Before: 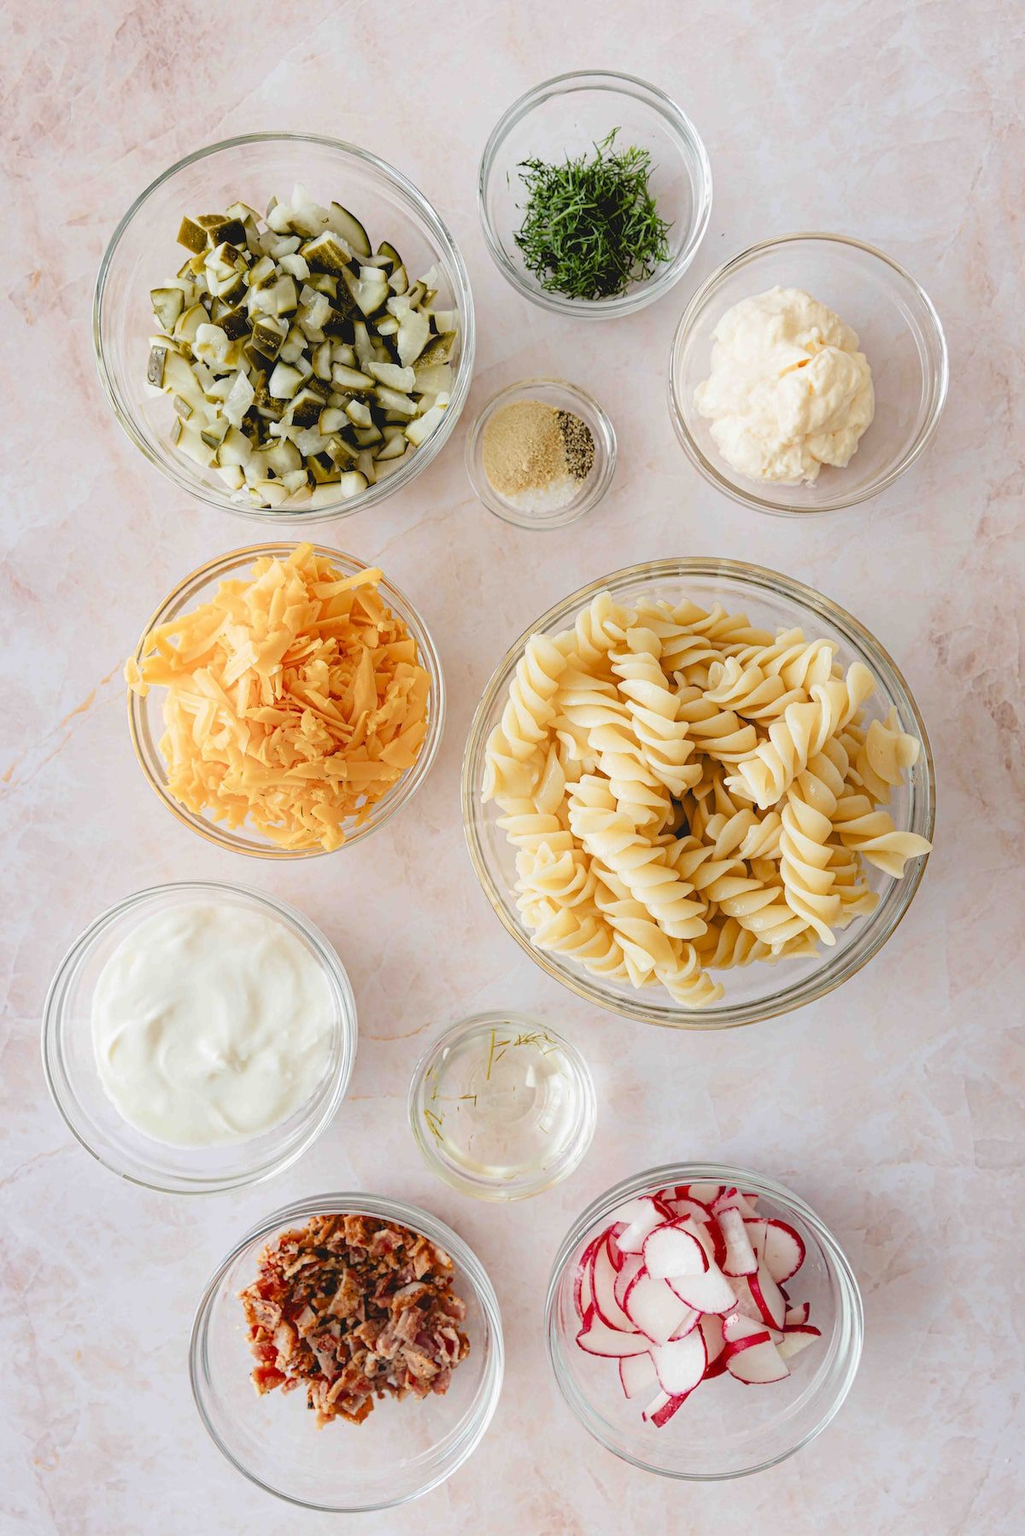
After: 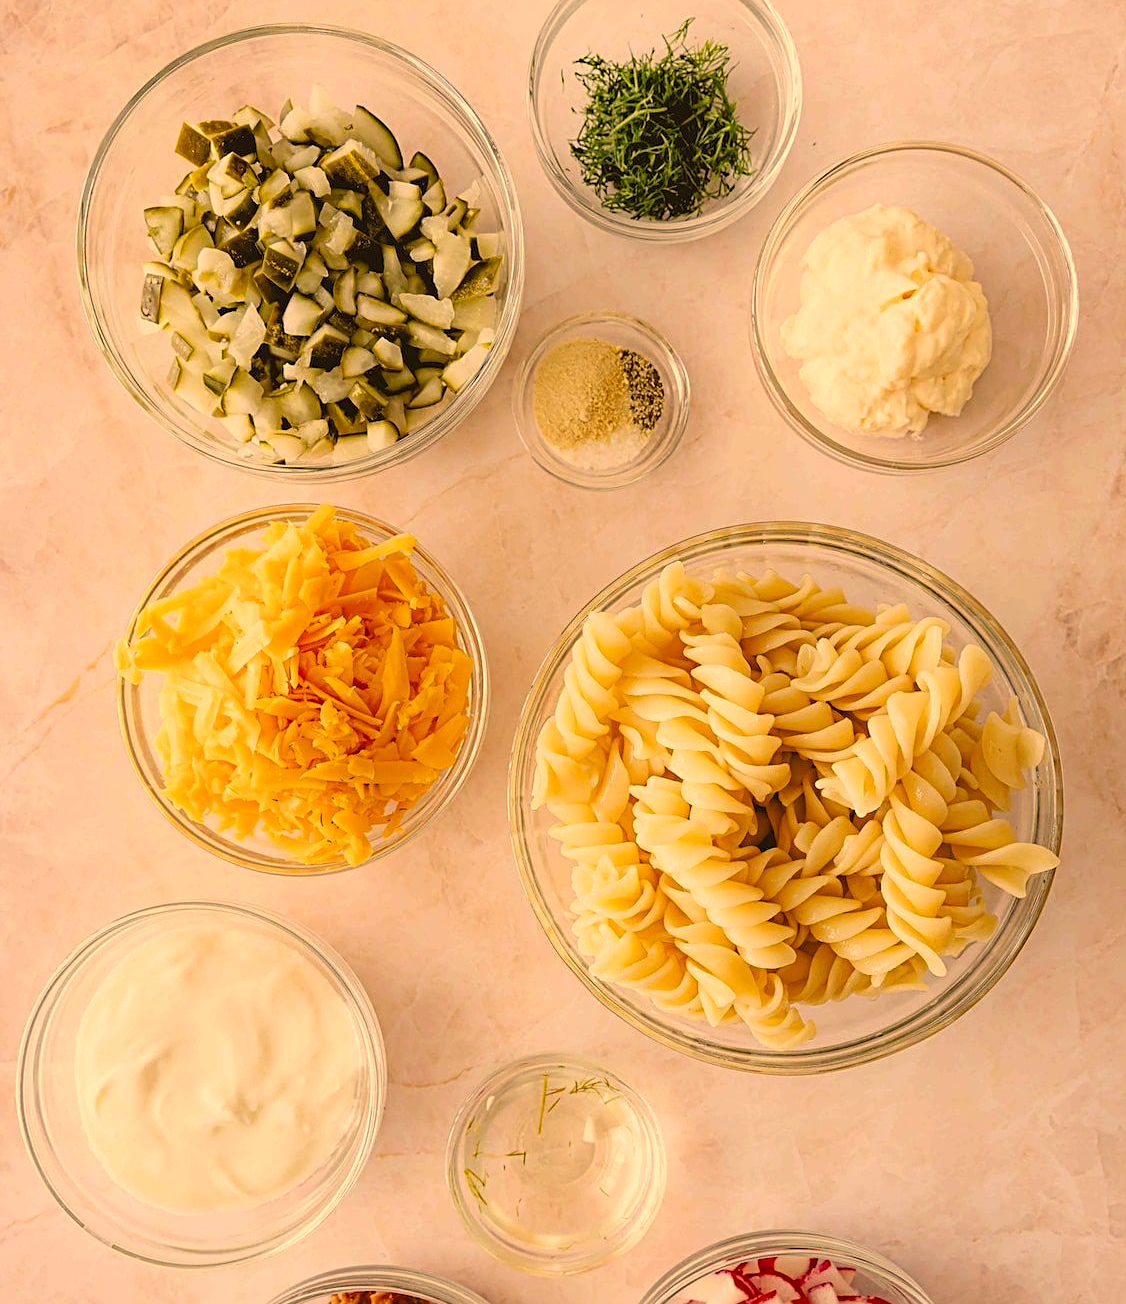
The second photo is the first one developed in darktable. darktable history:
crop: left 2.737%, top 7.287%, right 3.421%, bottom 20.179%
sharpen: on, module defaults
color correction: highlights a* 17.94, highlights b* 35.39, shadows a* 1.48, shadows b* 6.42, saturation 1.01
